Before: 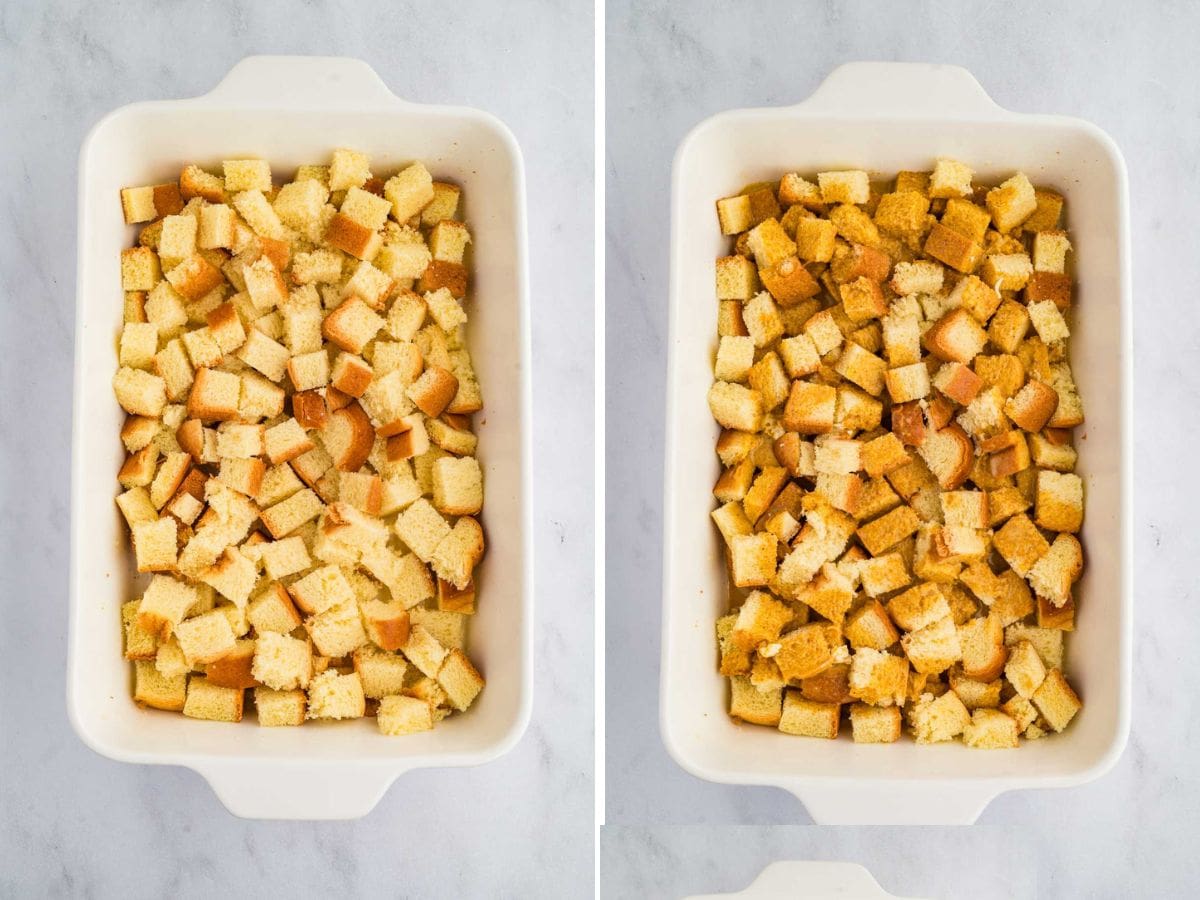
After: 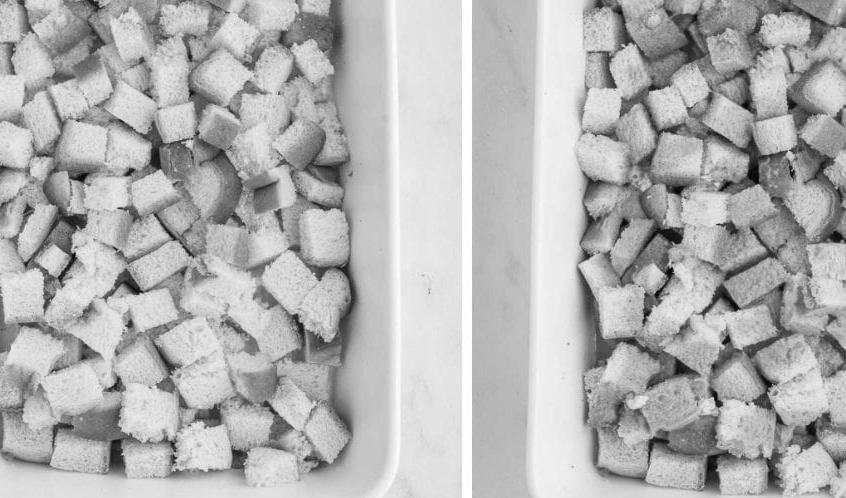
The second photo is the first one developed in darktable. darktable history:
monochrome: on, module defaults
crop: left 11.123%, top 27.61%, right 18.3%, bottom 17.034%
